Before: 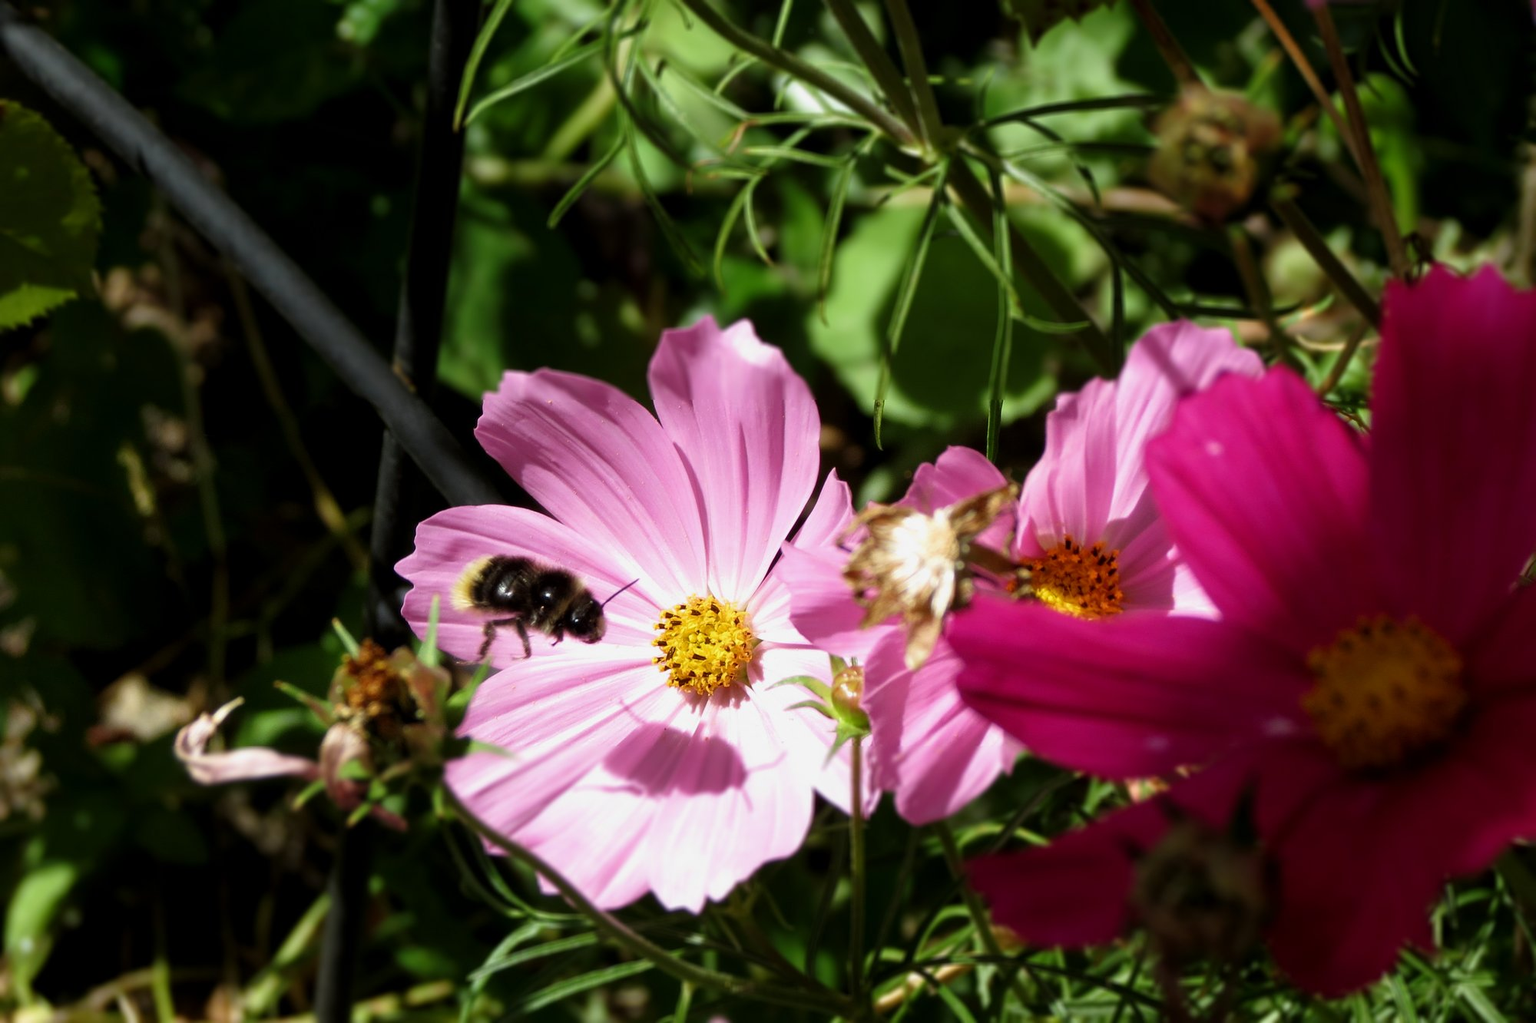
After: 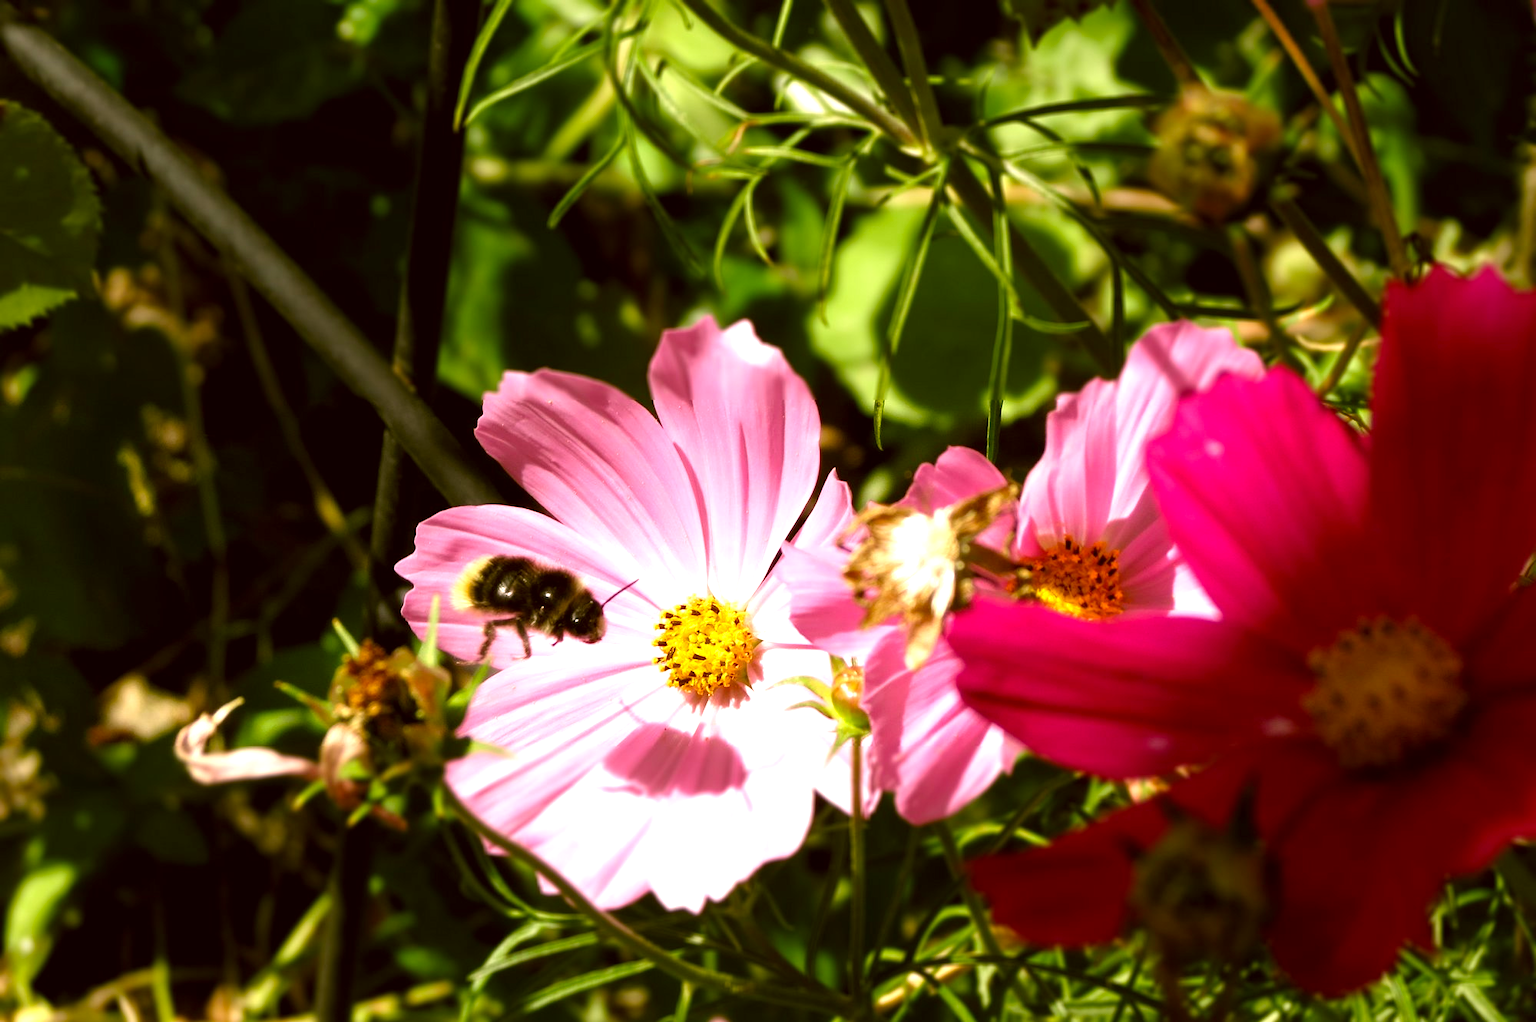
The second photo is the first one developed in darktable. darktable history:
color correction: highlights a* 8.85, highlights b* 14.96, shadows a* -0.432, shadows b* 27.3
exposure: exposure 0.745 EV, compensate highlight preservation false
